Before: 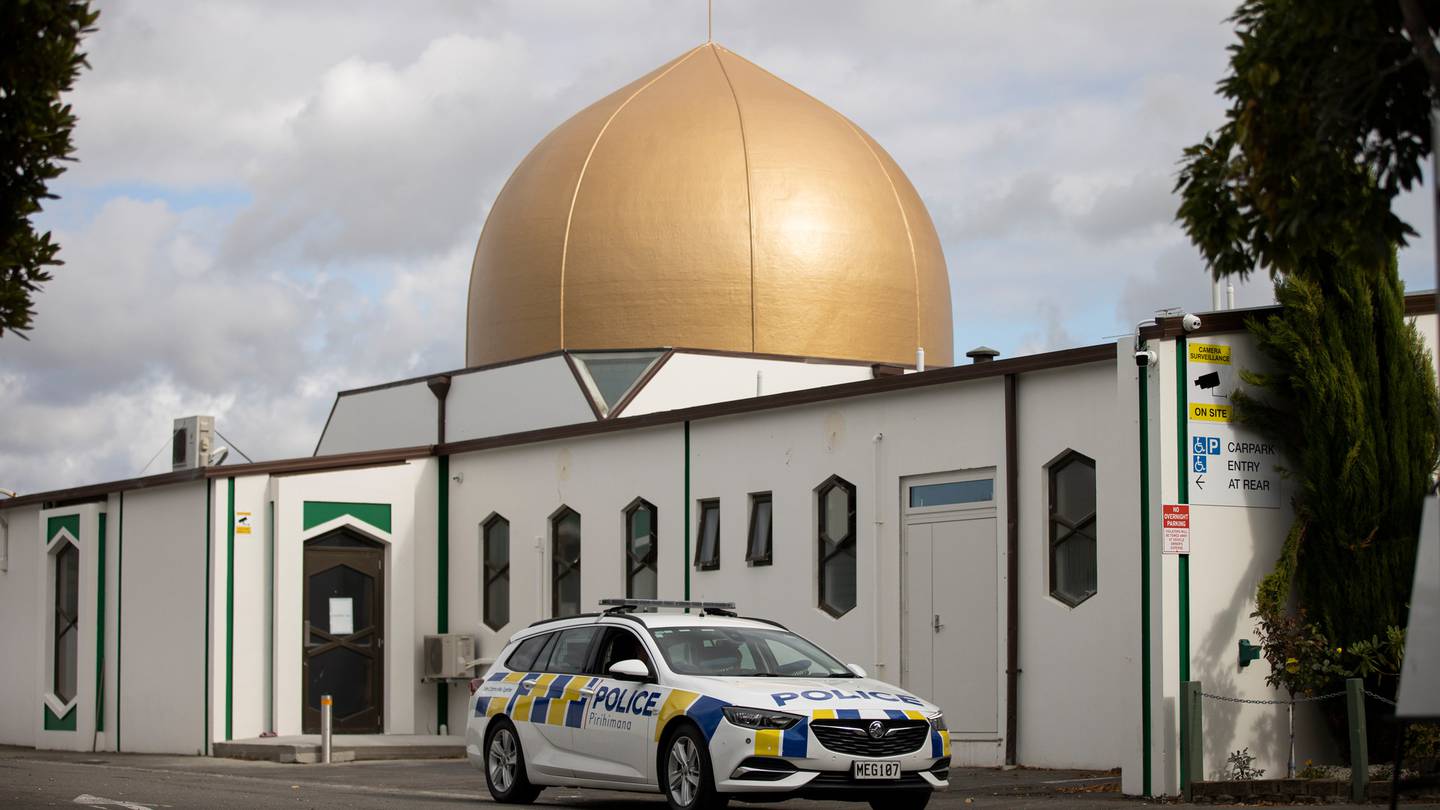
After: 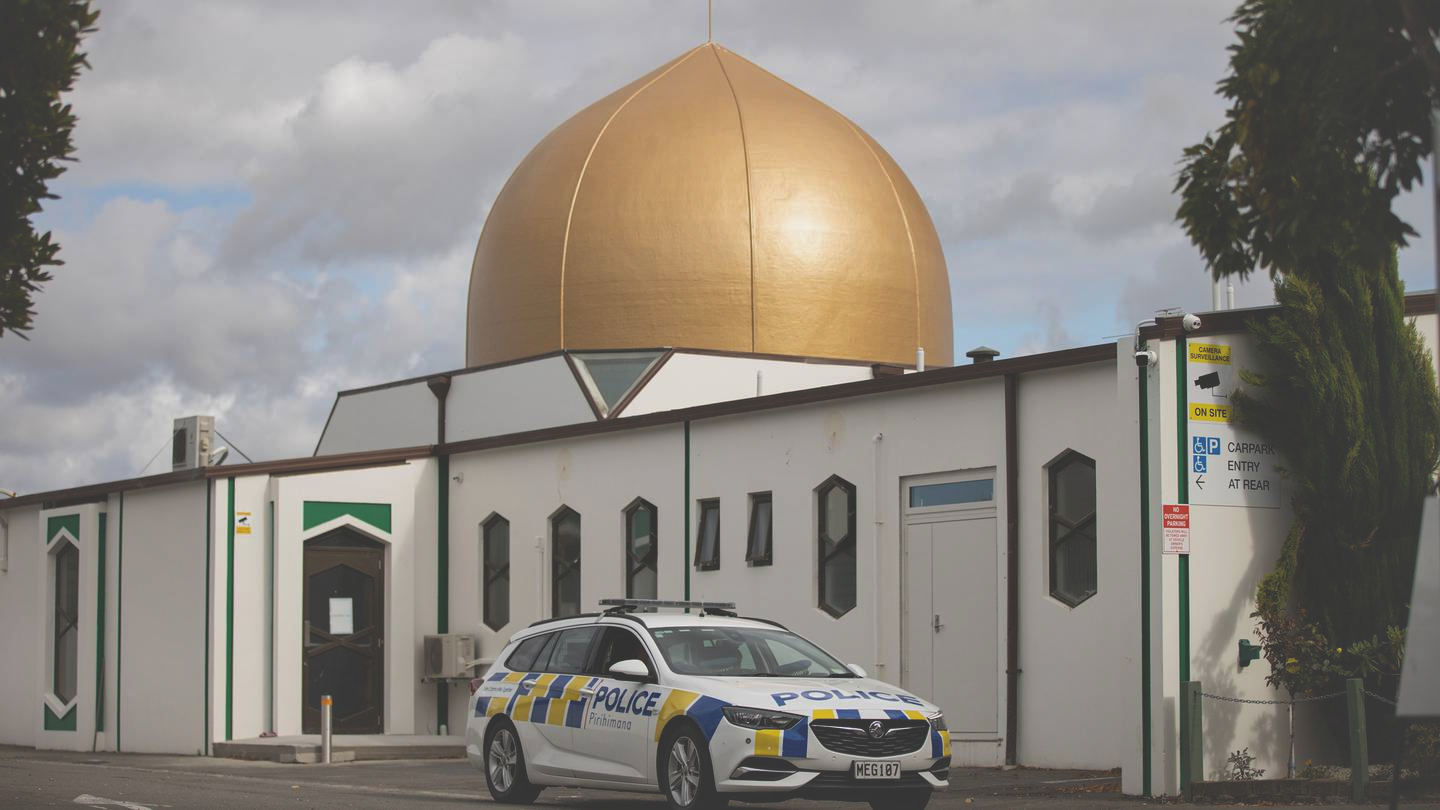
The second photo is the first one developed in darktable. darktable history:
exposure: black level correction -0.026, exposure -0.118 EV, compensate highlight preservation false
shadows and highlights: on, module defaults
